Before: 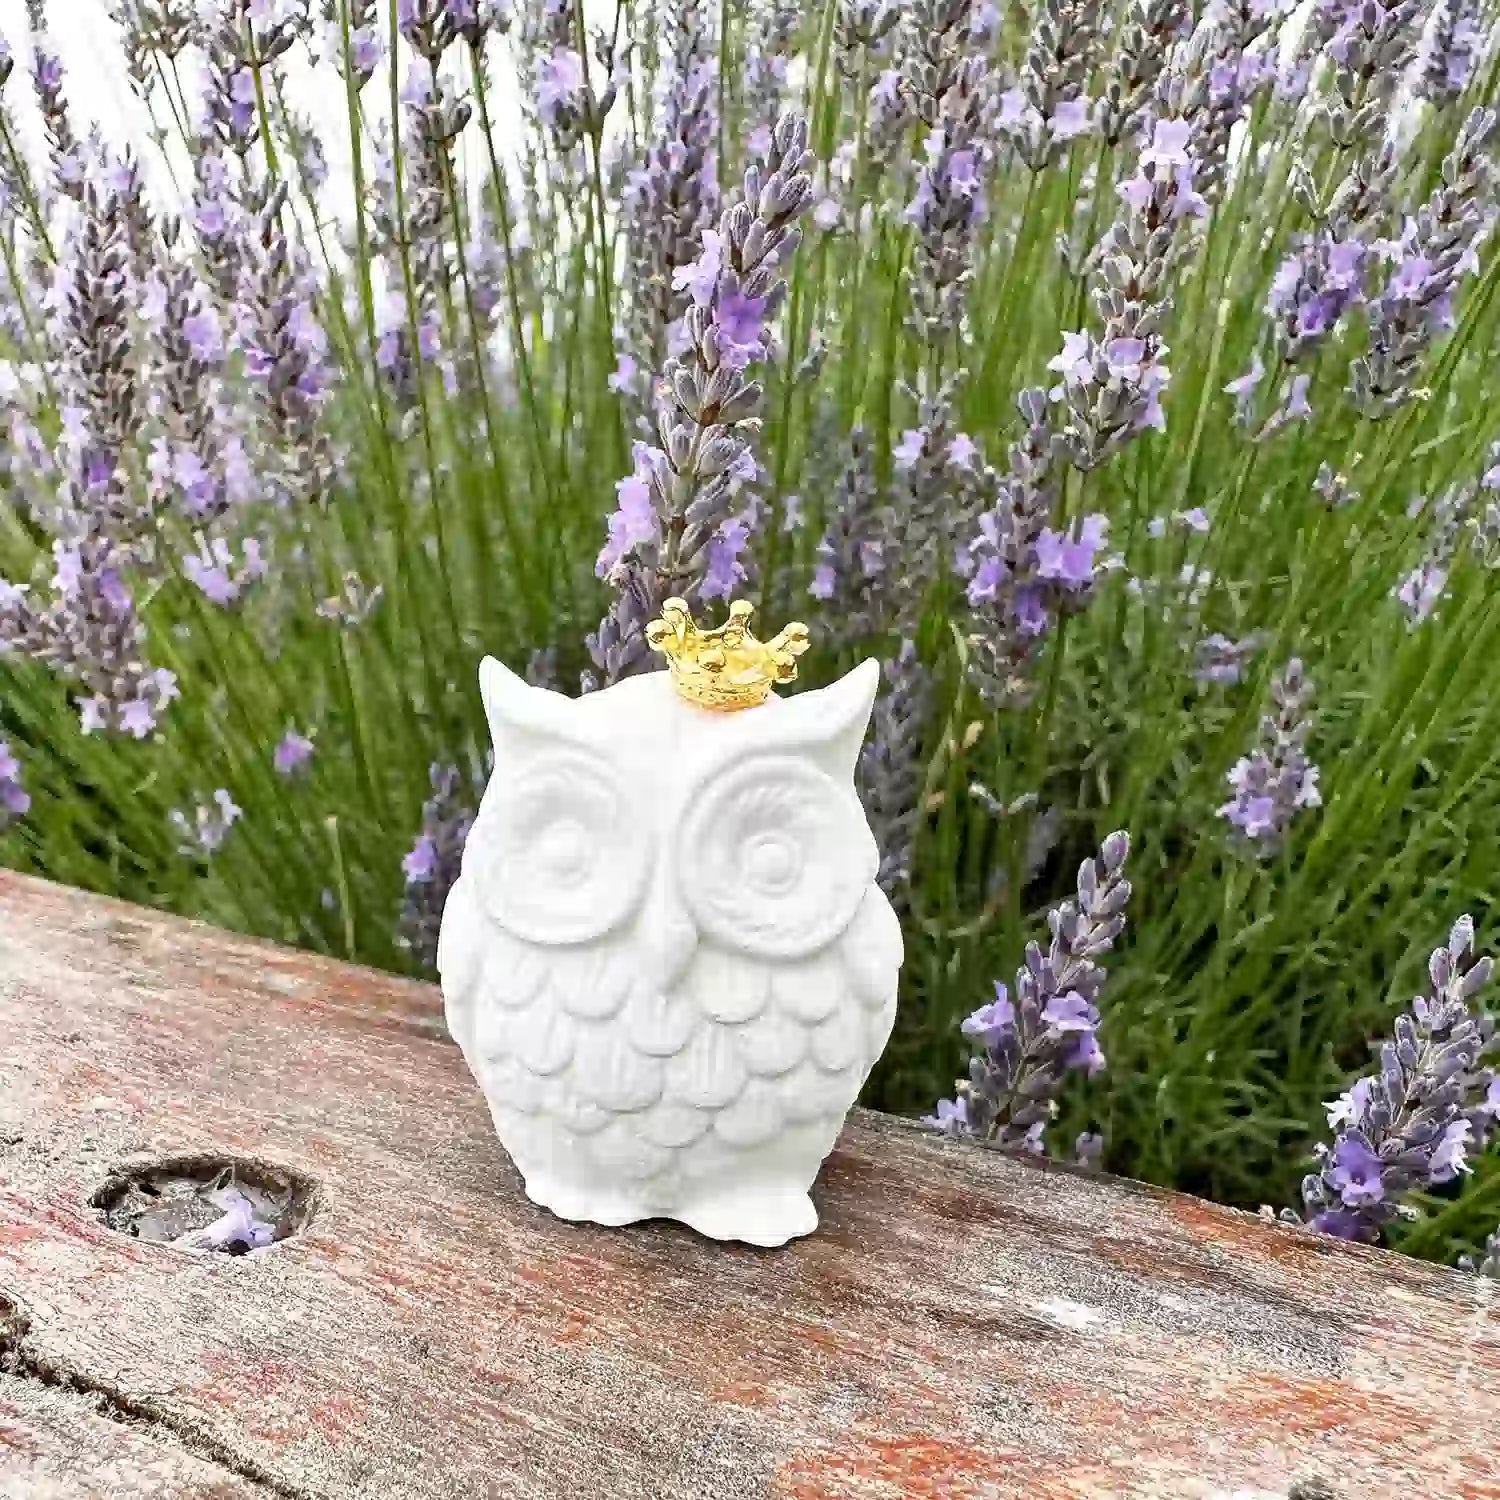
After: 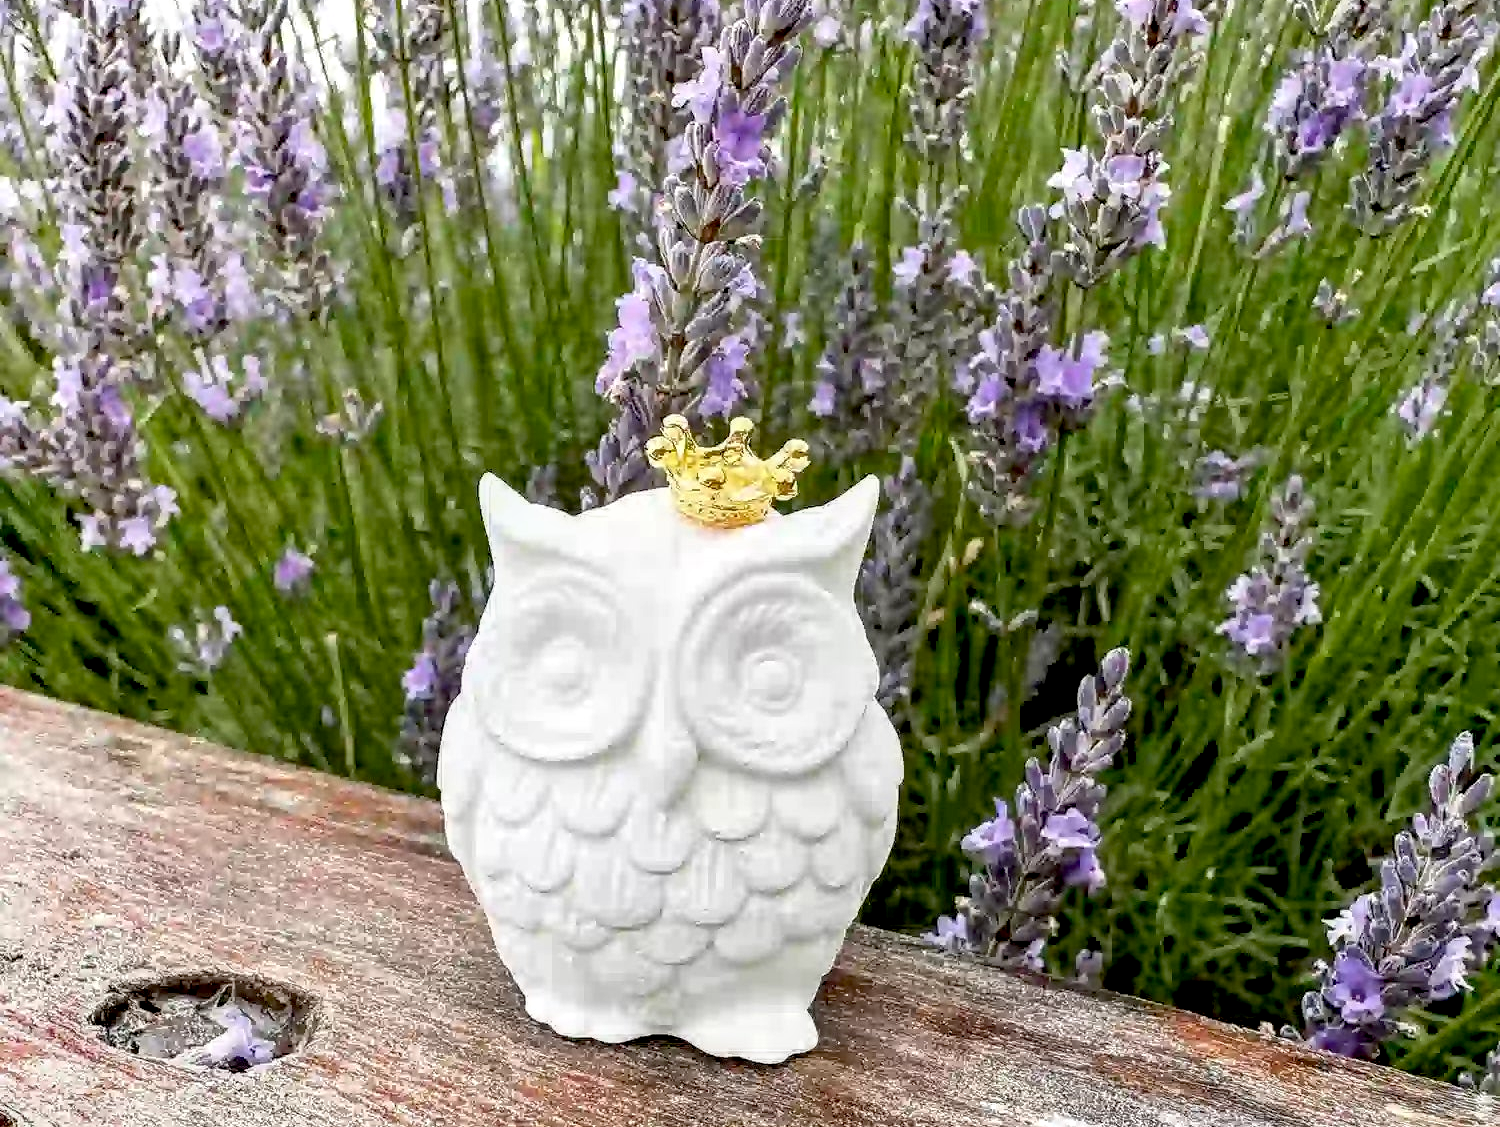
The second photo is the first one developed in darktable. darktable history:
local contrast: on, module defaults
crop and rotate: top 12.247%, bottom 12.565%
exposure: black level correction 0.016, exposure -0.006 EV, compensate exposure bias true, compensate highlight preservation false
